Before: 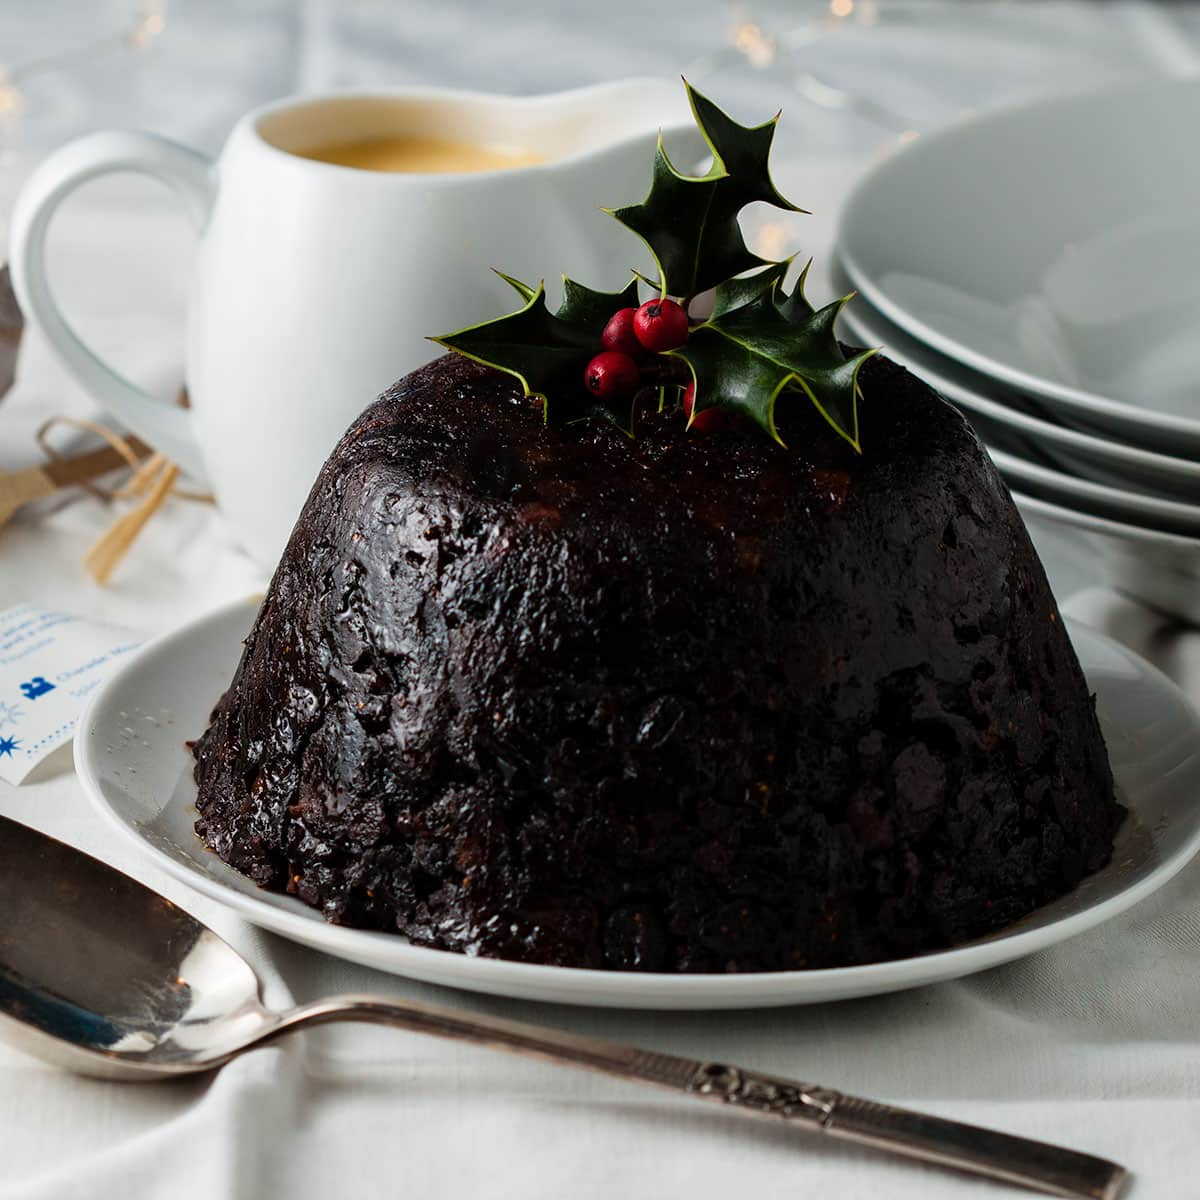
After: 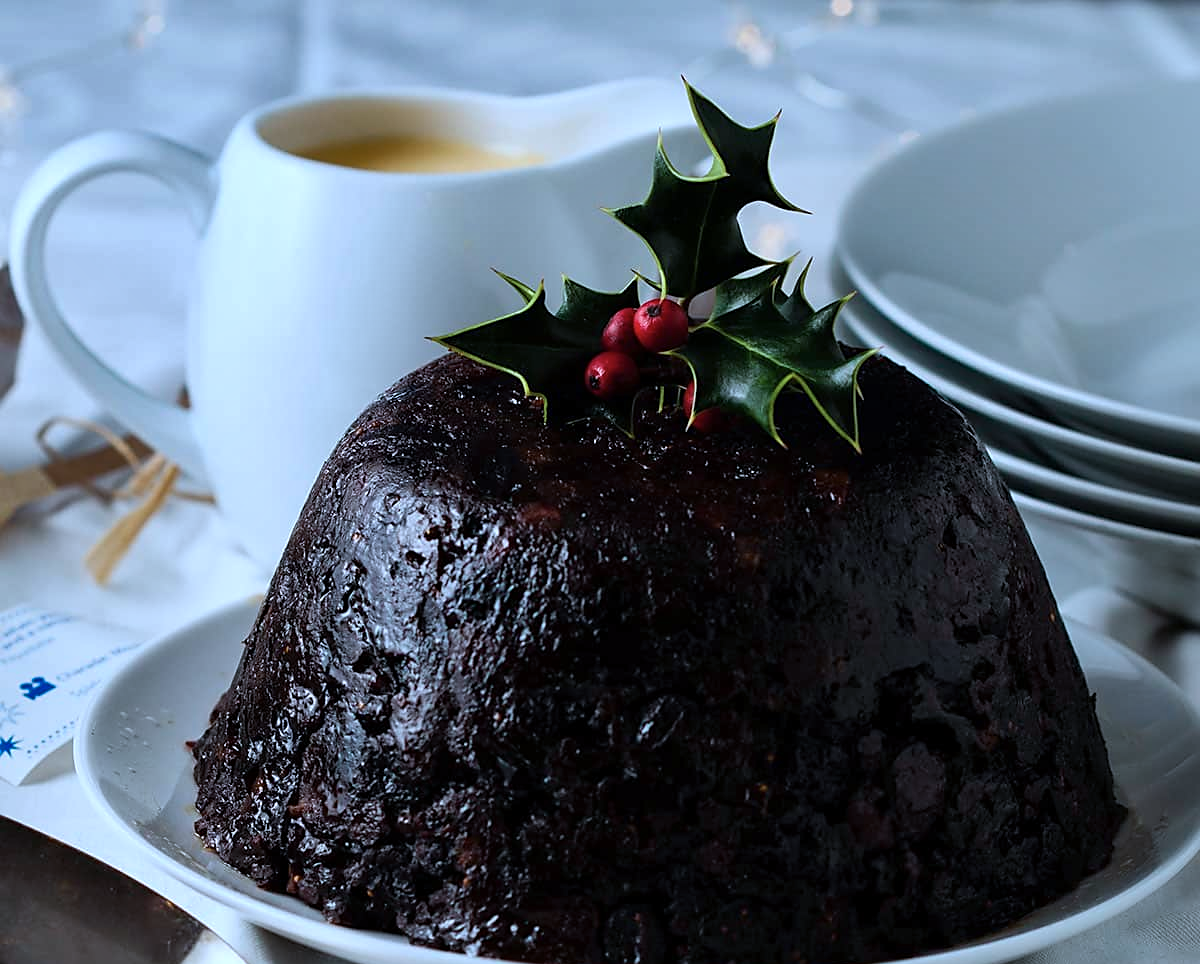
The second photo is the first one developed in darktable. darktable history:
sharpen: radius 1.902, amount 0.407, threshold 1.19
color calibration: illuminant custom, x 0.388, y 0.387, temperature 3811.75 K
shadows and highlights: shadows 23.06, highlights -48.46, soften with gaussian
crop: bottom 19.66%
